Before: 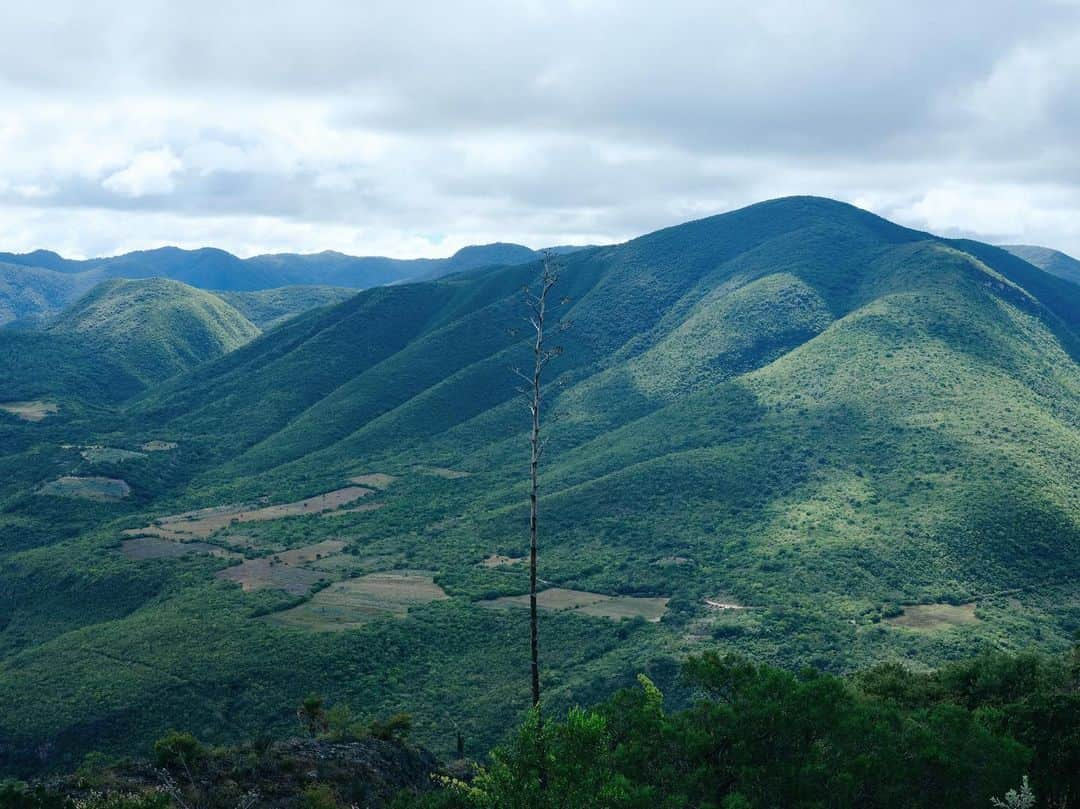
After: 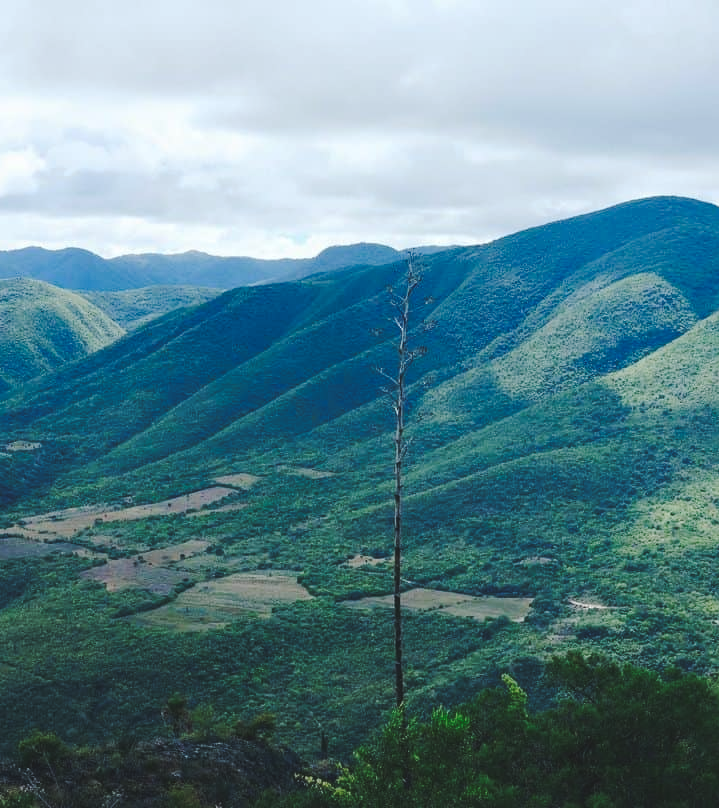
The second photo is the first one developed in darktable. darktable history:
tone curve: curves: ch0 [(0, 0) (0.003, 0.1) (0.011, 0.101) (0.025, 0.11) (0.044, 0.126) (0.069, 0.14) (0.1, 0.158) (0.136, 0.18) (0.177, 0.206) (0.224, 0.243) (0.277, 0.293) (0.335, 0.36) (0.399, 0.446) (0.468, 0.537) (0.543, 0.618) (0.623, 0.694) (0.709, 0.763) (0.801, 0.836) (0.898, 0.908) (1, 1)], preserve colors none
crop and rotate: left 12.648%, right 20.685%
